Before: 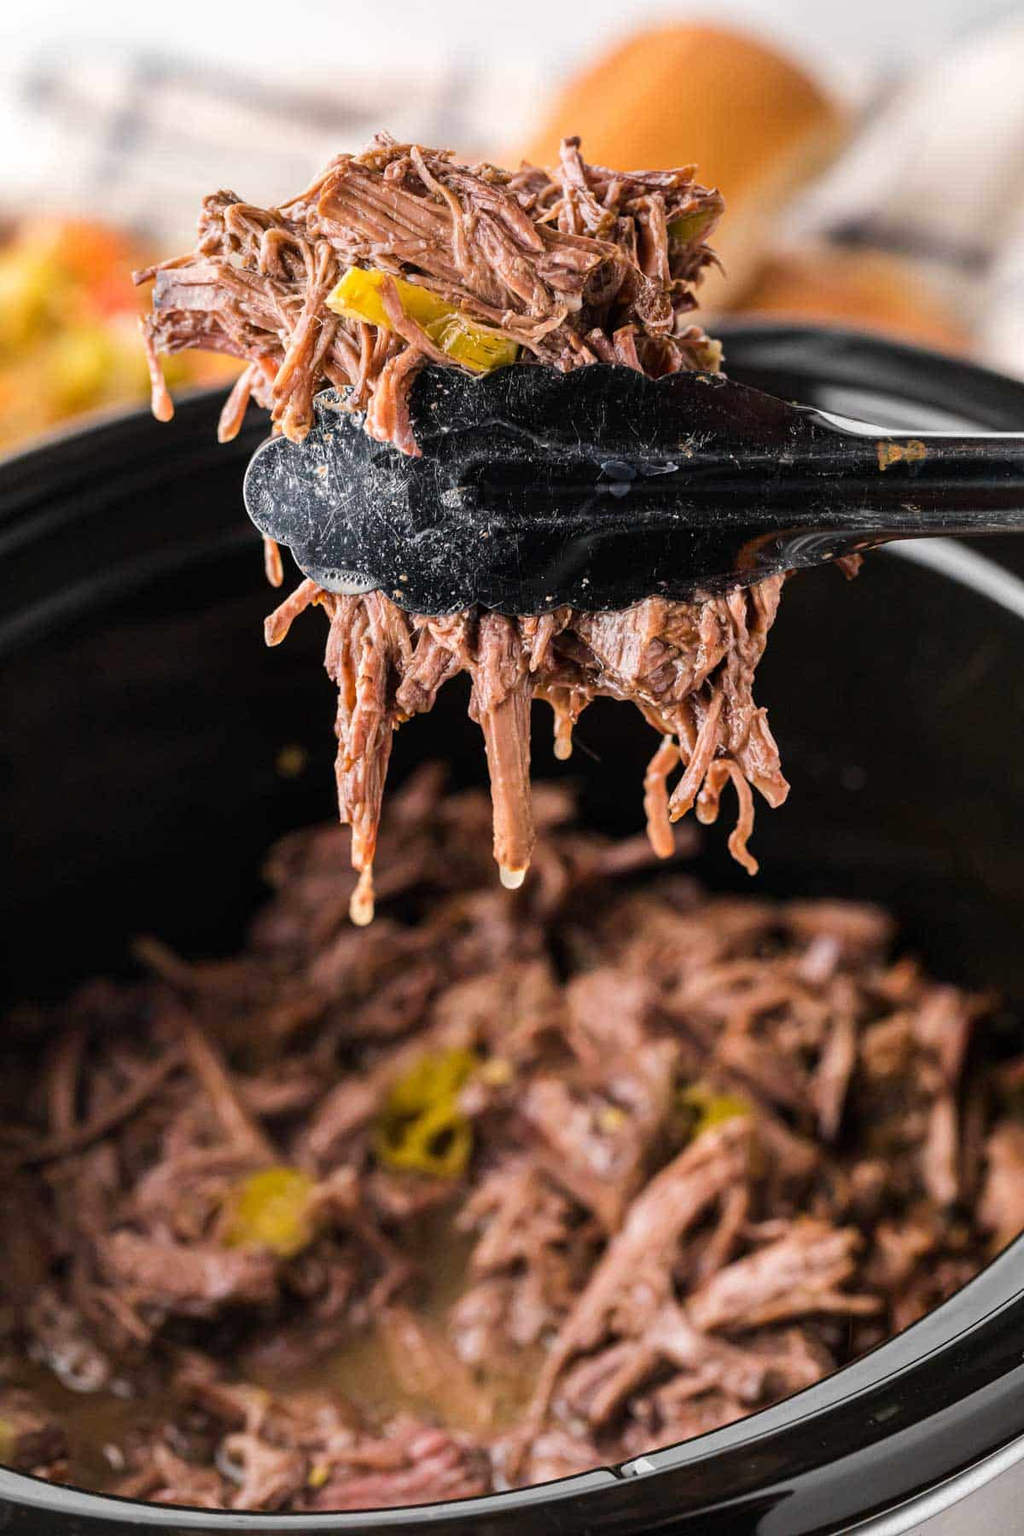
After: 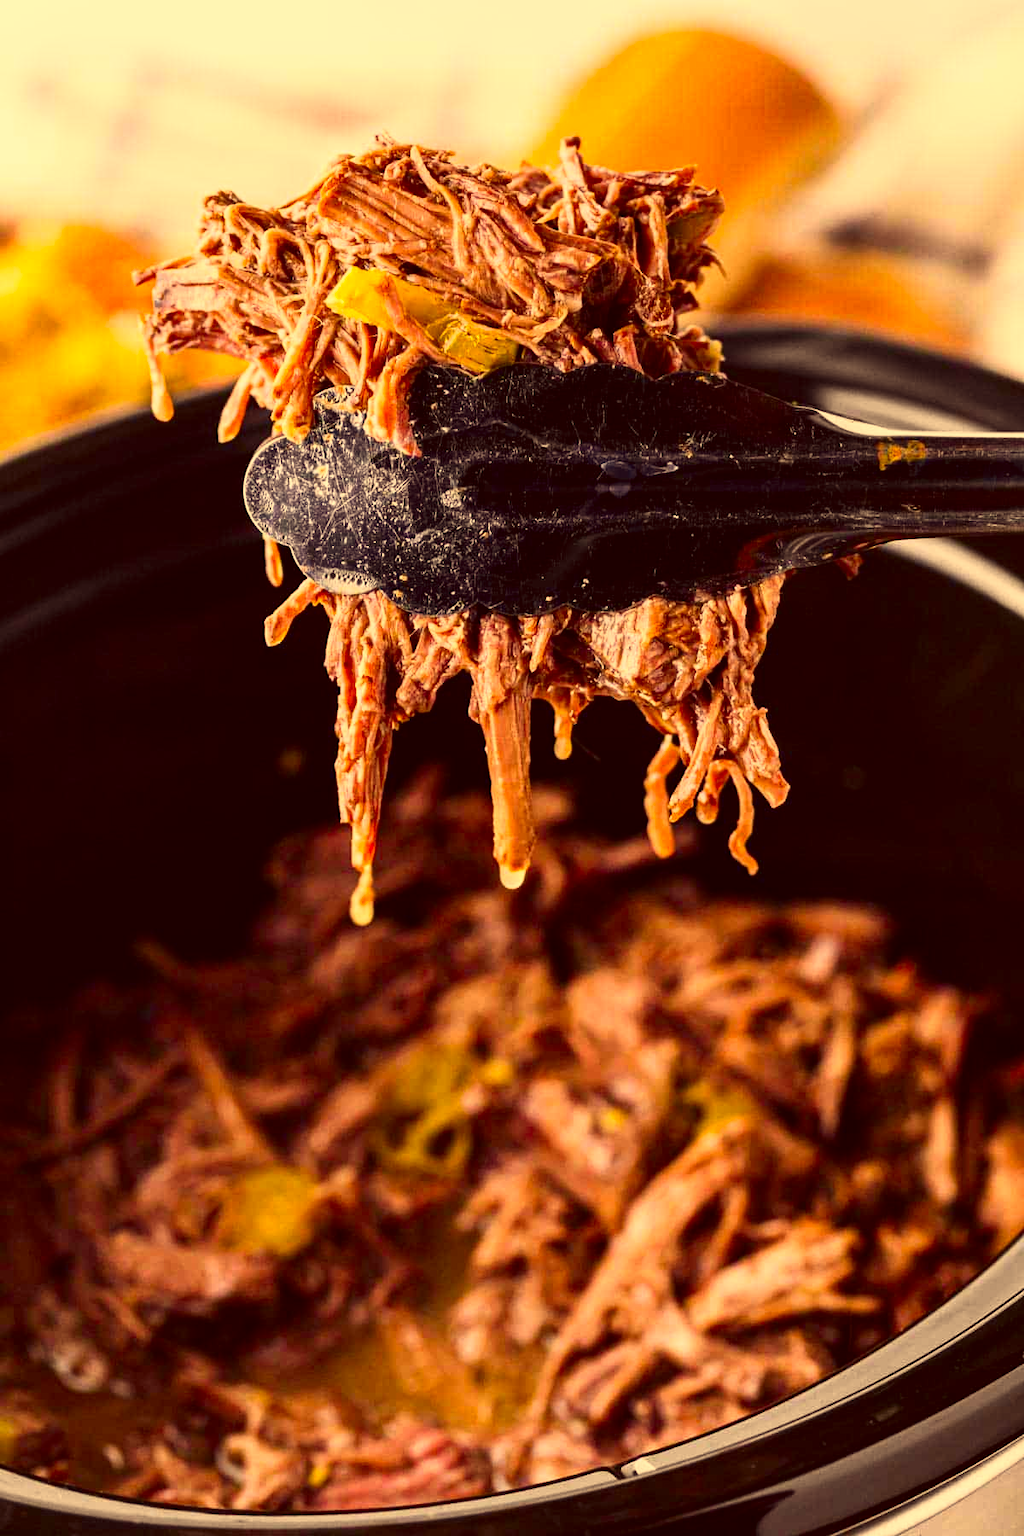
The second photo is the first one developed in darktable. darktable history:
shadows and highlights: shadows -1.06, highlights 41.75
color correction: highlights a* 9.93, highlights b* 38.36, shadows a* 13.83, shadows b* 3.36
contrast brightness saturation: contrast 0.176, saturation 0.307
